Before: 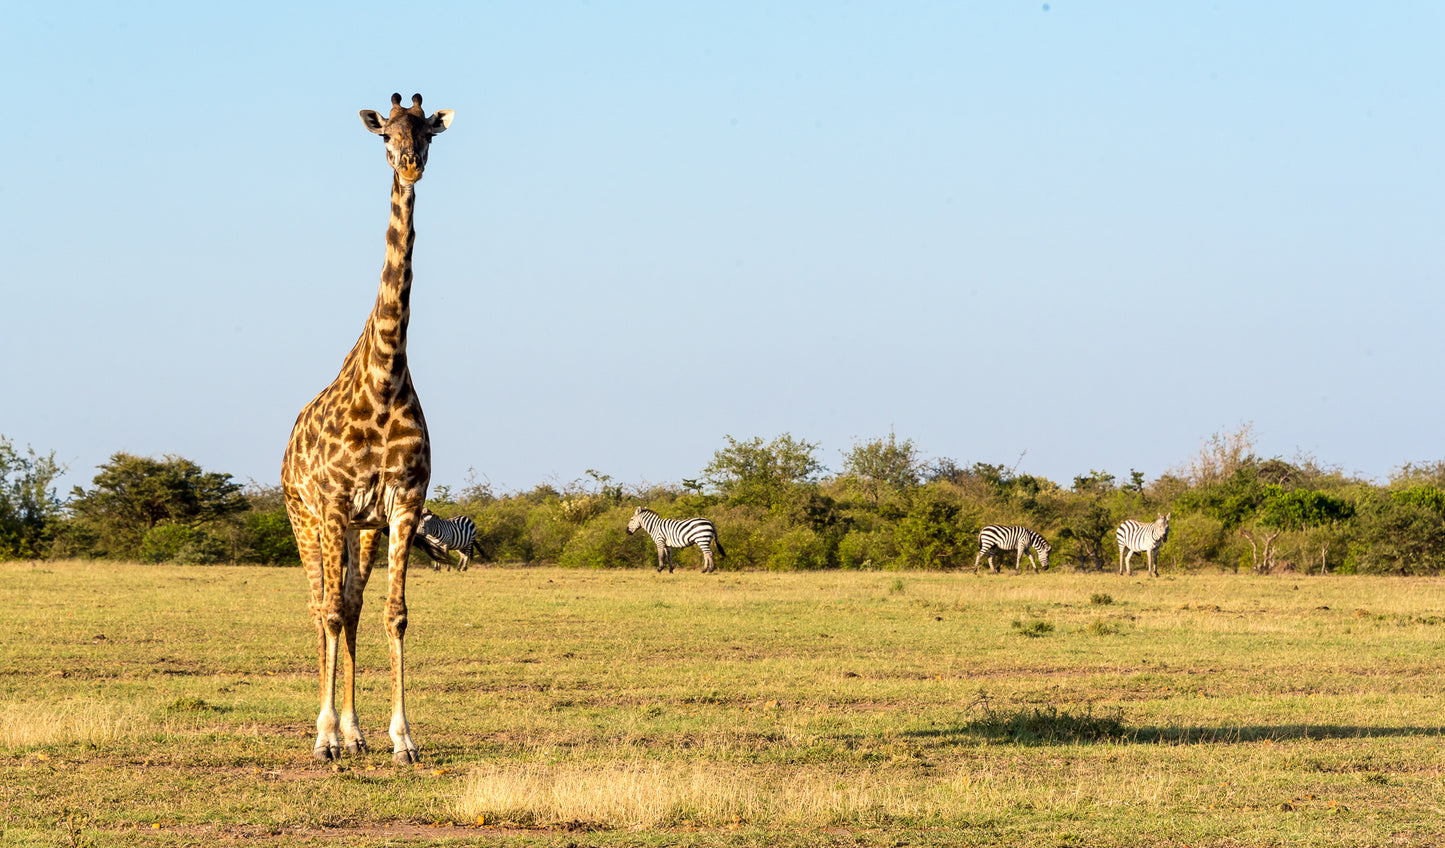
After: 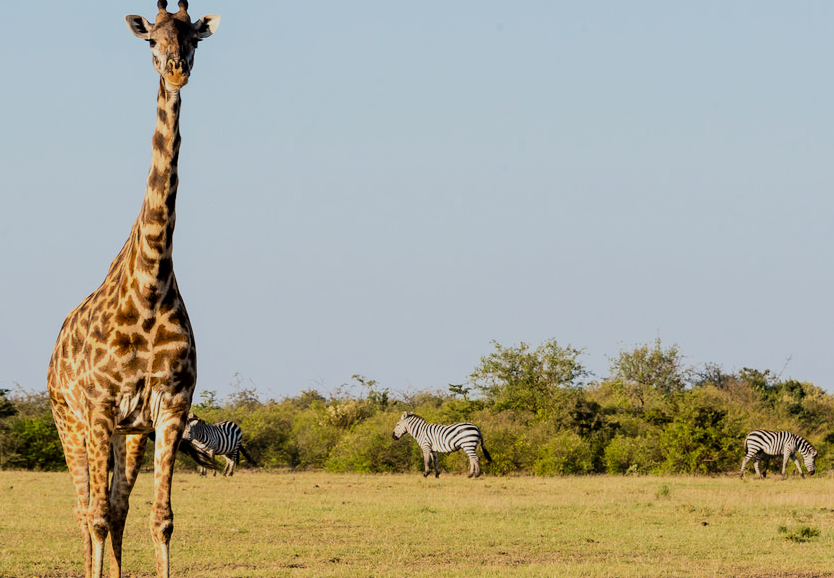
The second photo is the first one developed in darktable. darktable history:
crop: left 16.202%, top 11.208%, right 26.045%, bottom 20.557%
filmic rgb: black relative exposure -16 EV, white relative exposure 6.12 EV, hardness 5.22
